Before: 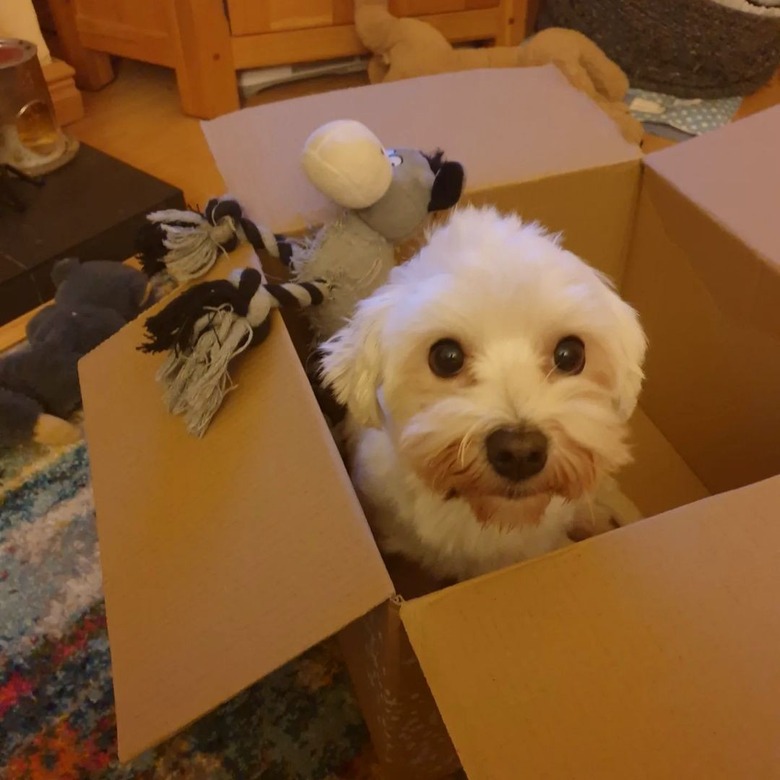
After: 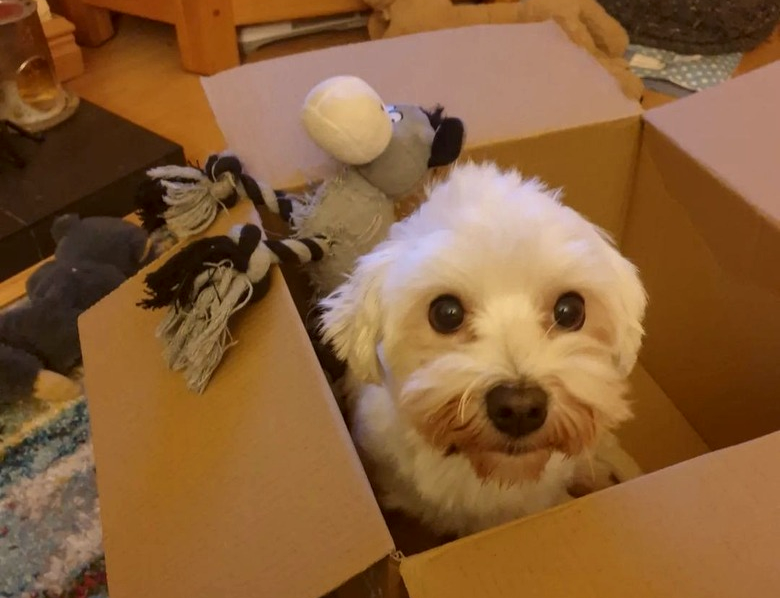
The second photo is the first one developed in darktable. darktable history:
local contrast: on, module defaults
crop: top 5.667%, bottom 17.637%
levels: levels [0, 0.492, 0.984]
